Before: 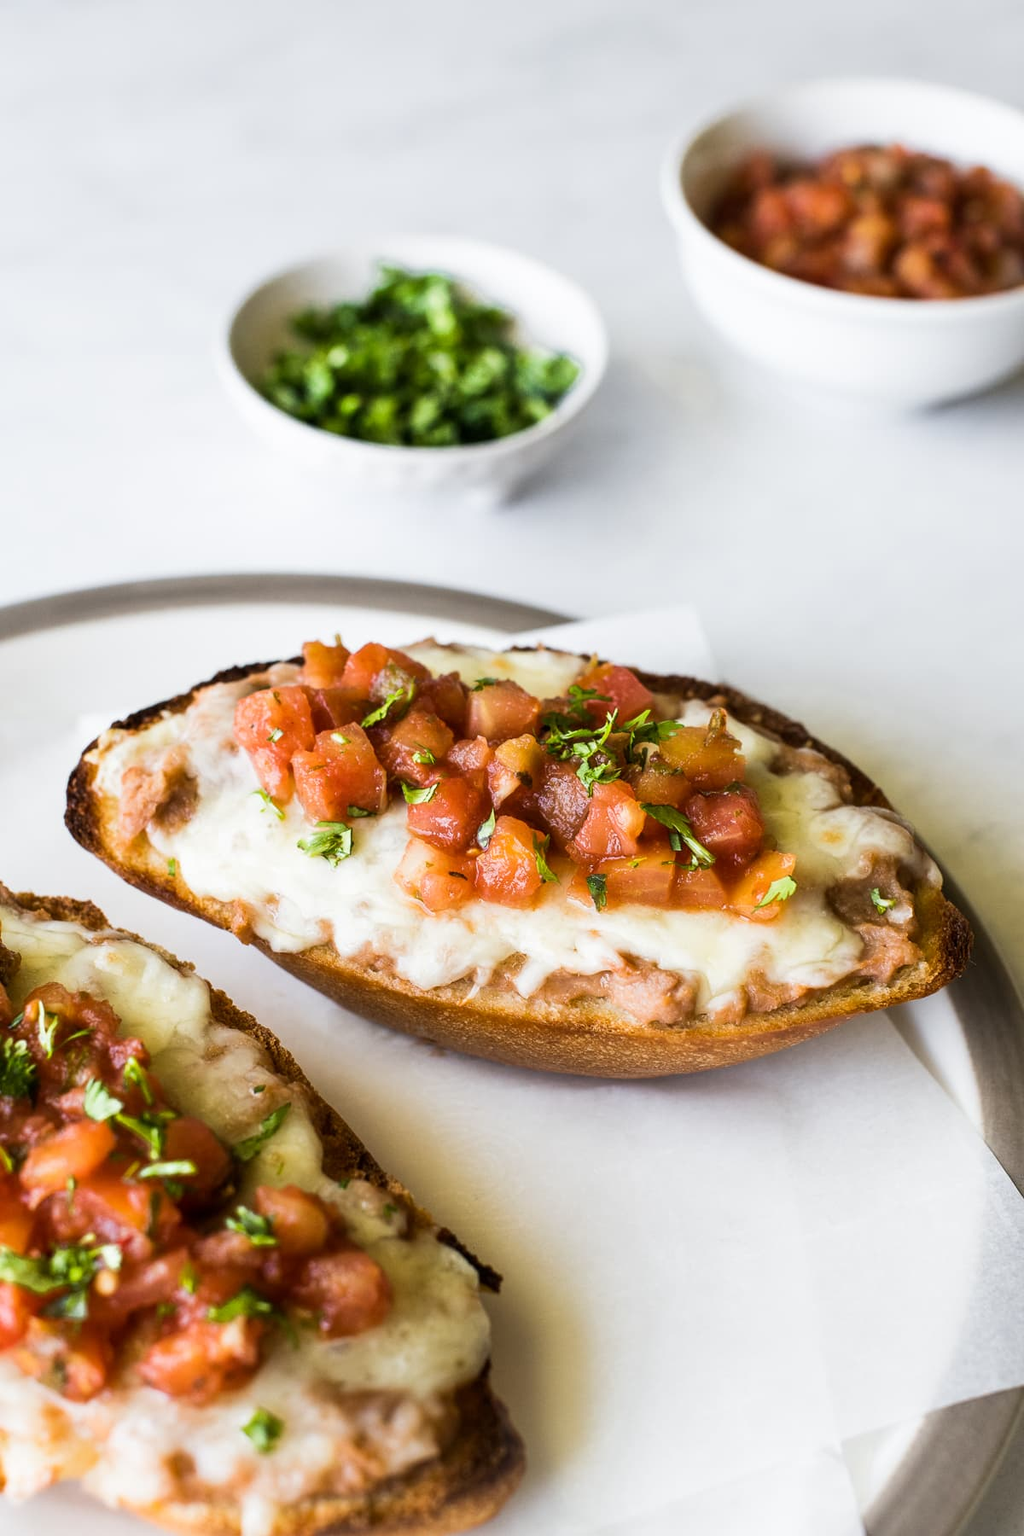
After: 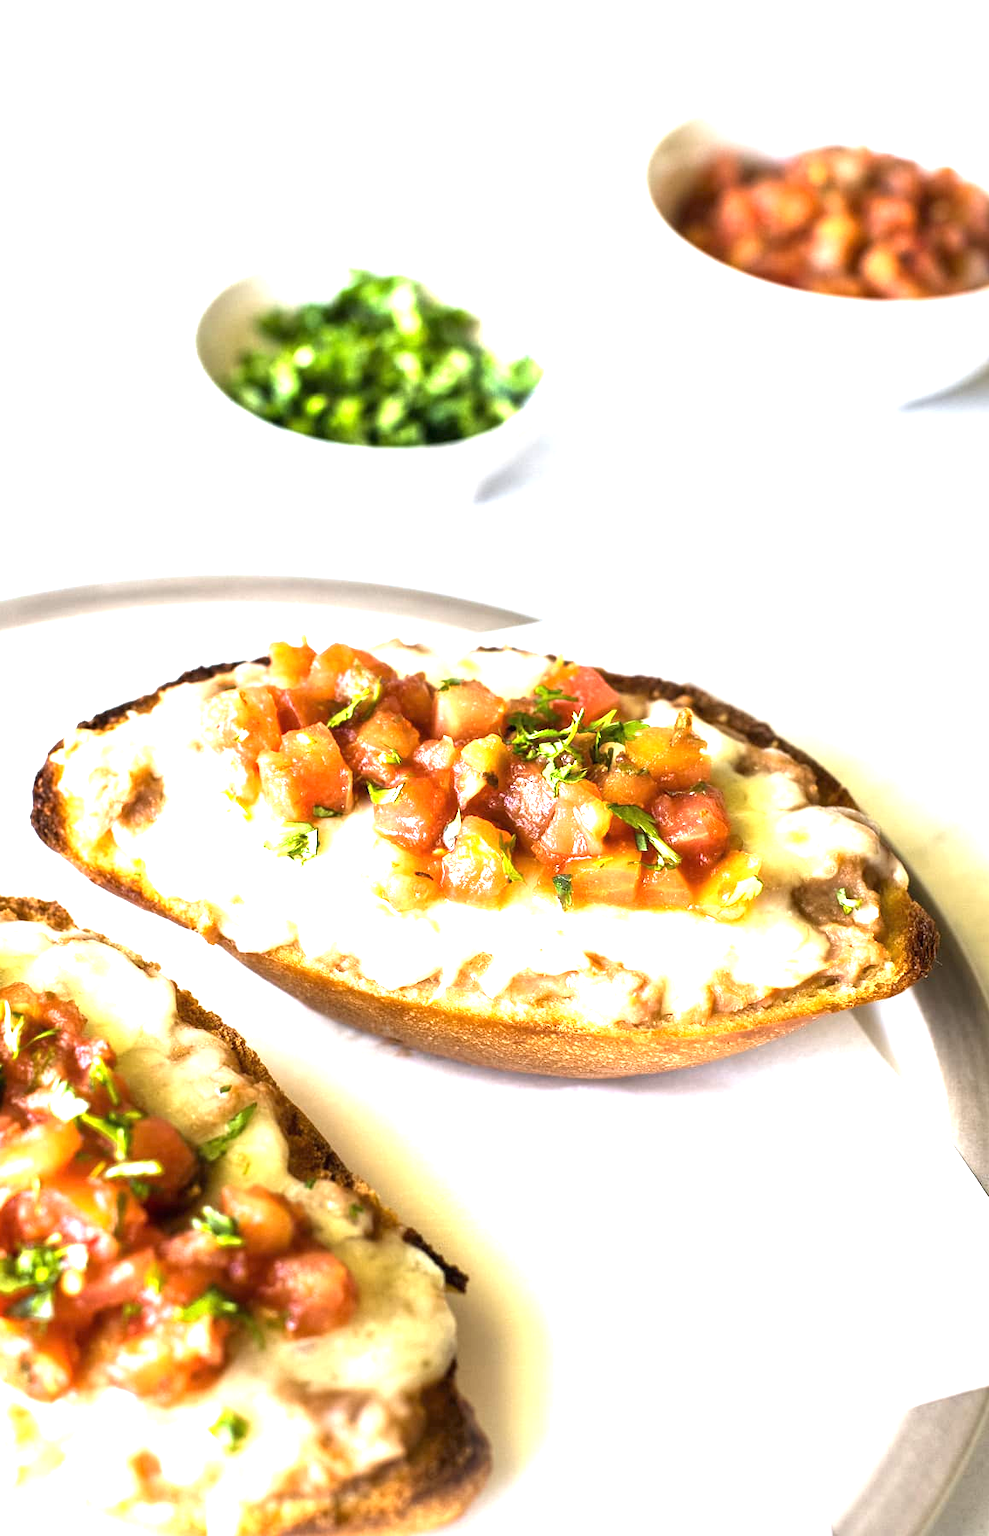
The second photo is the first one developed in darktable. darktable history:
crop and rotate: left 3.343%
exposure: black level correction 0, exposure 1.559 EV, compensate highlight preservation false
